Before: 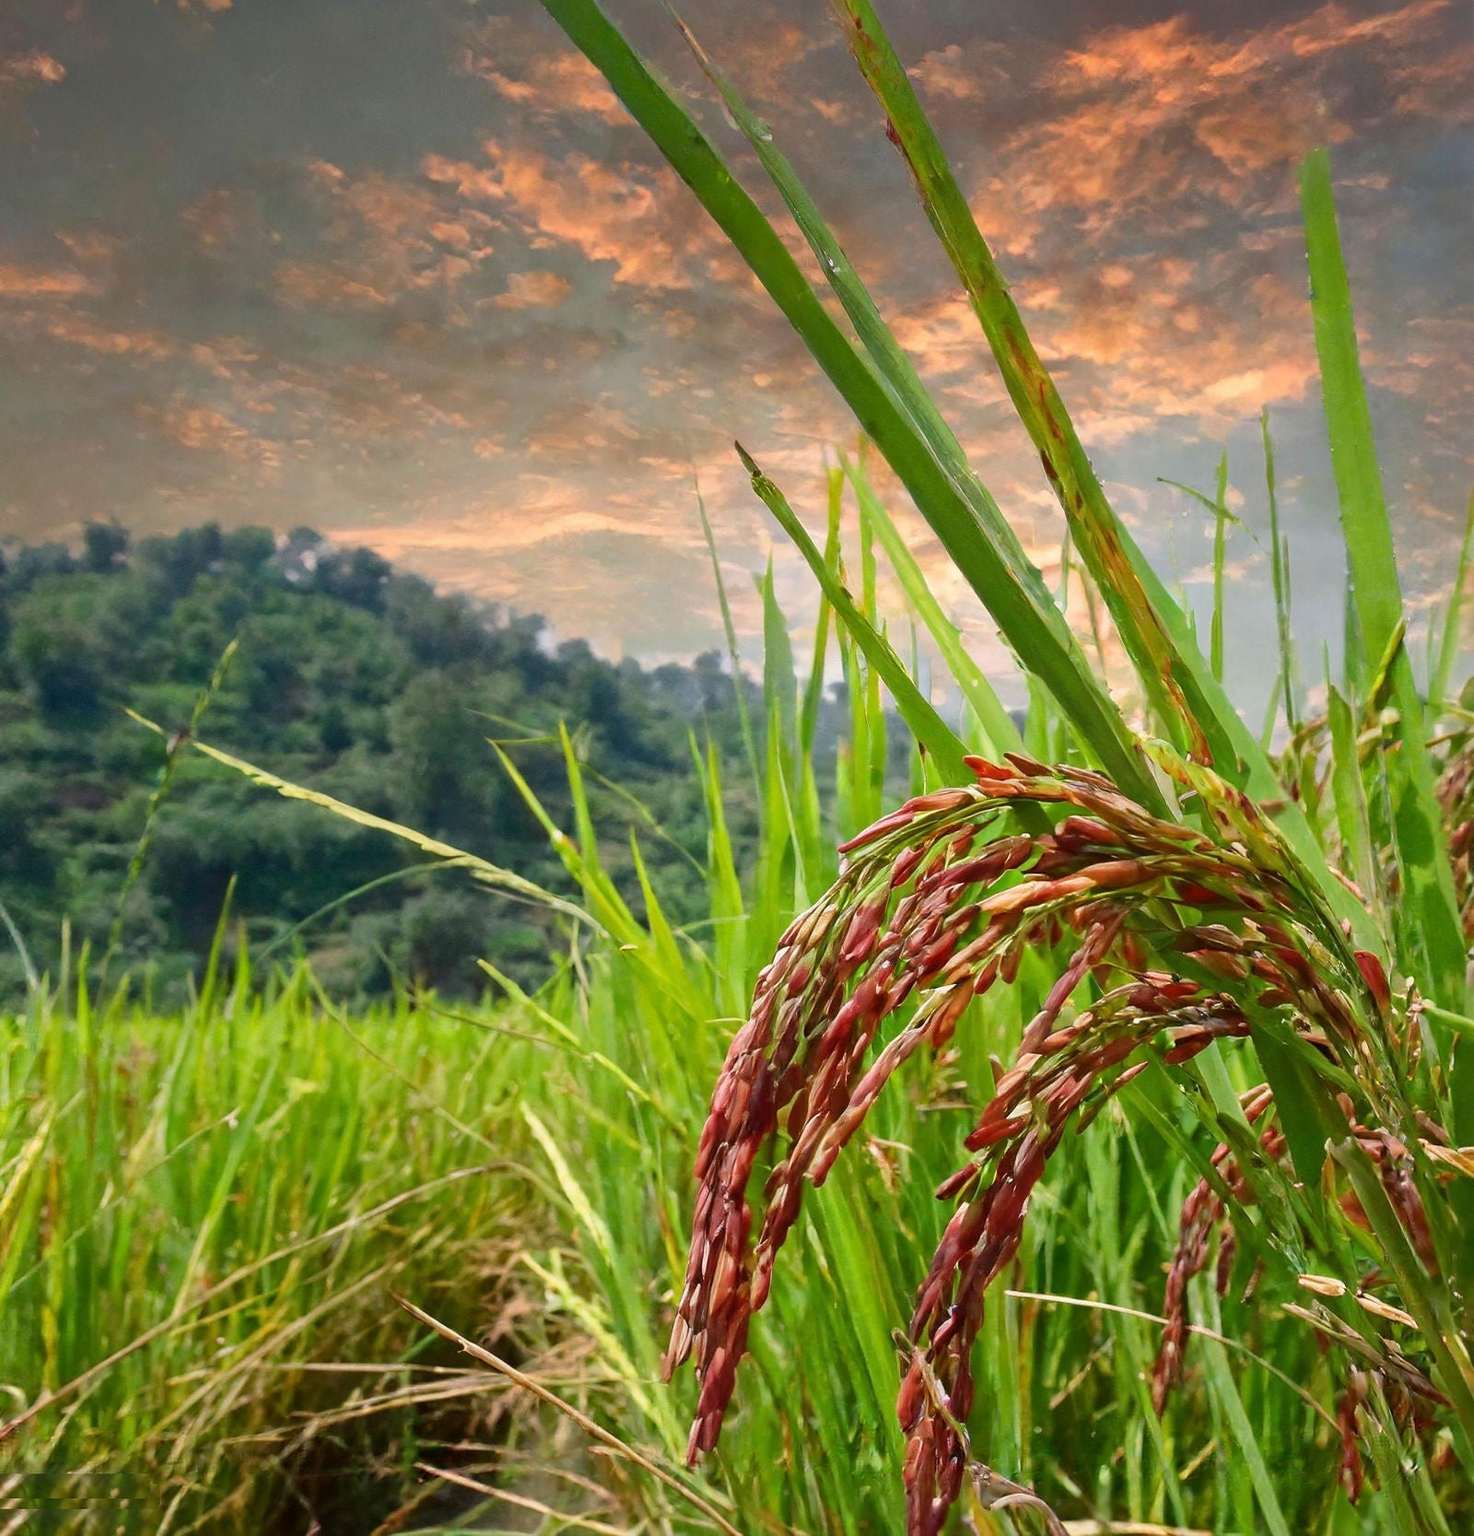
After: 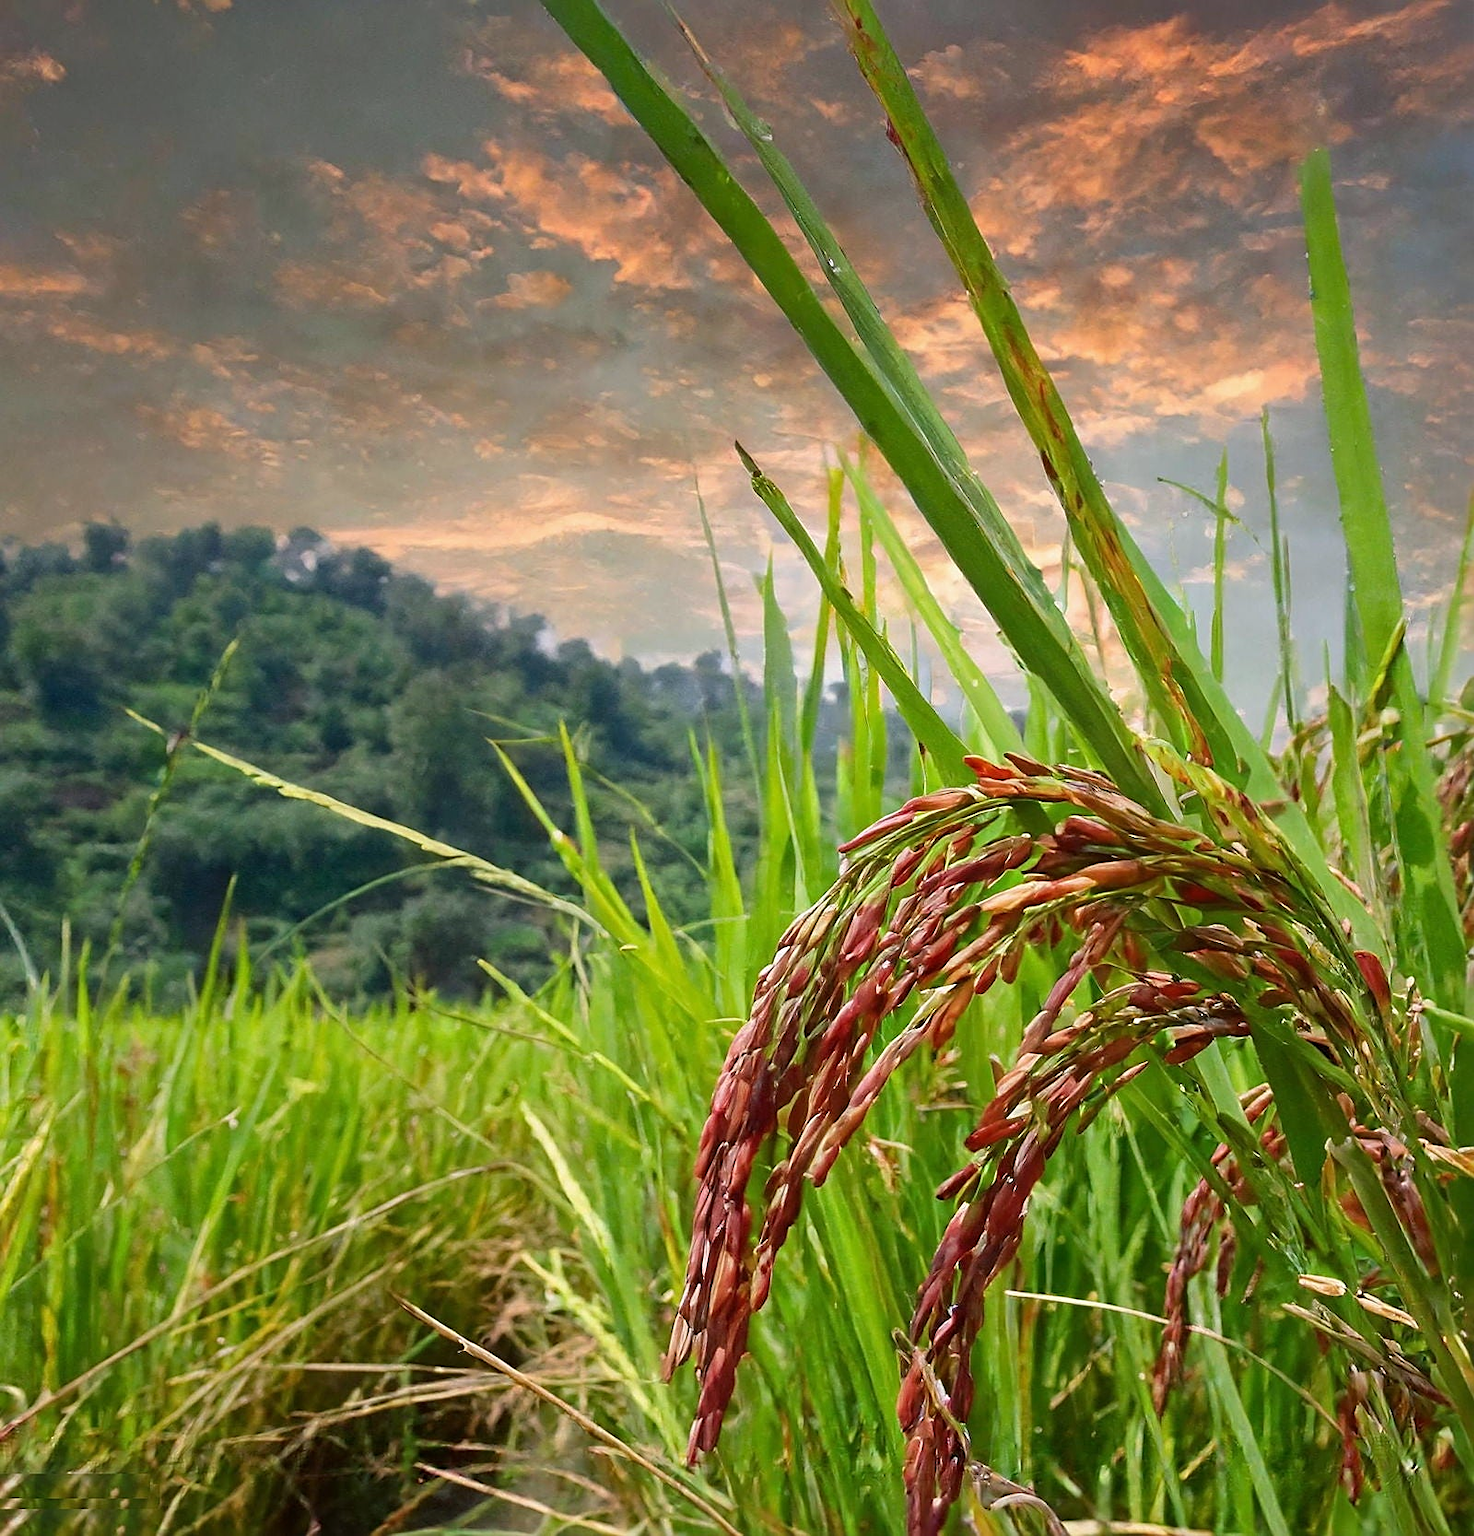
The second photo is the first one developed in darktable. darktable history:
white balance: red 0.988, blue 1.017
sharpen: on, module defaults
